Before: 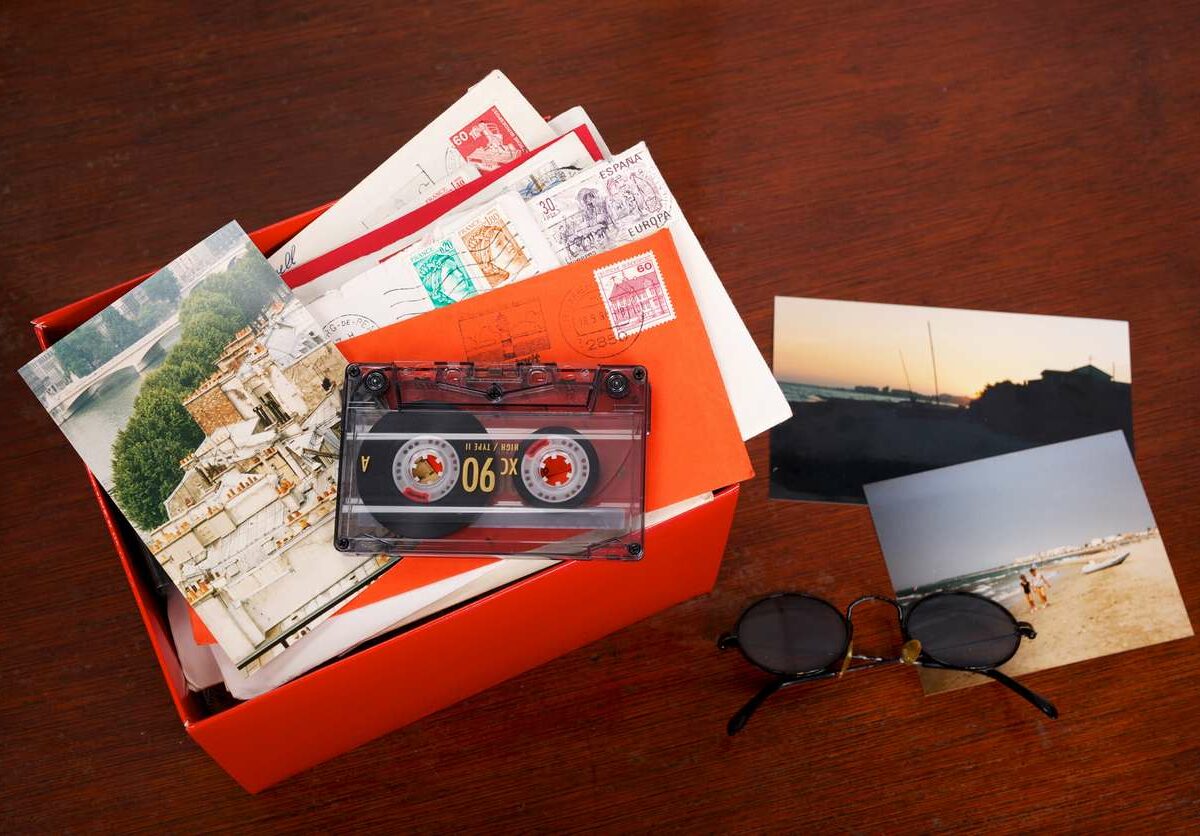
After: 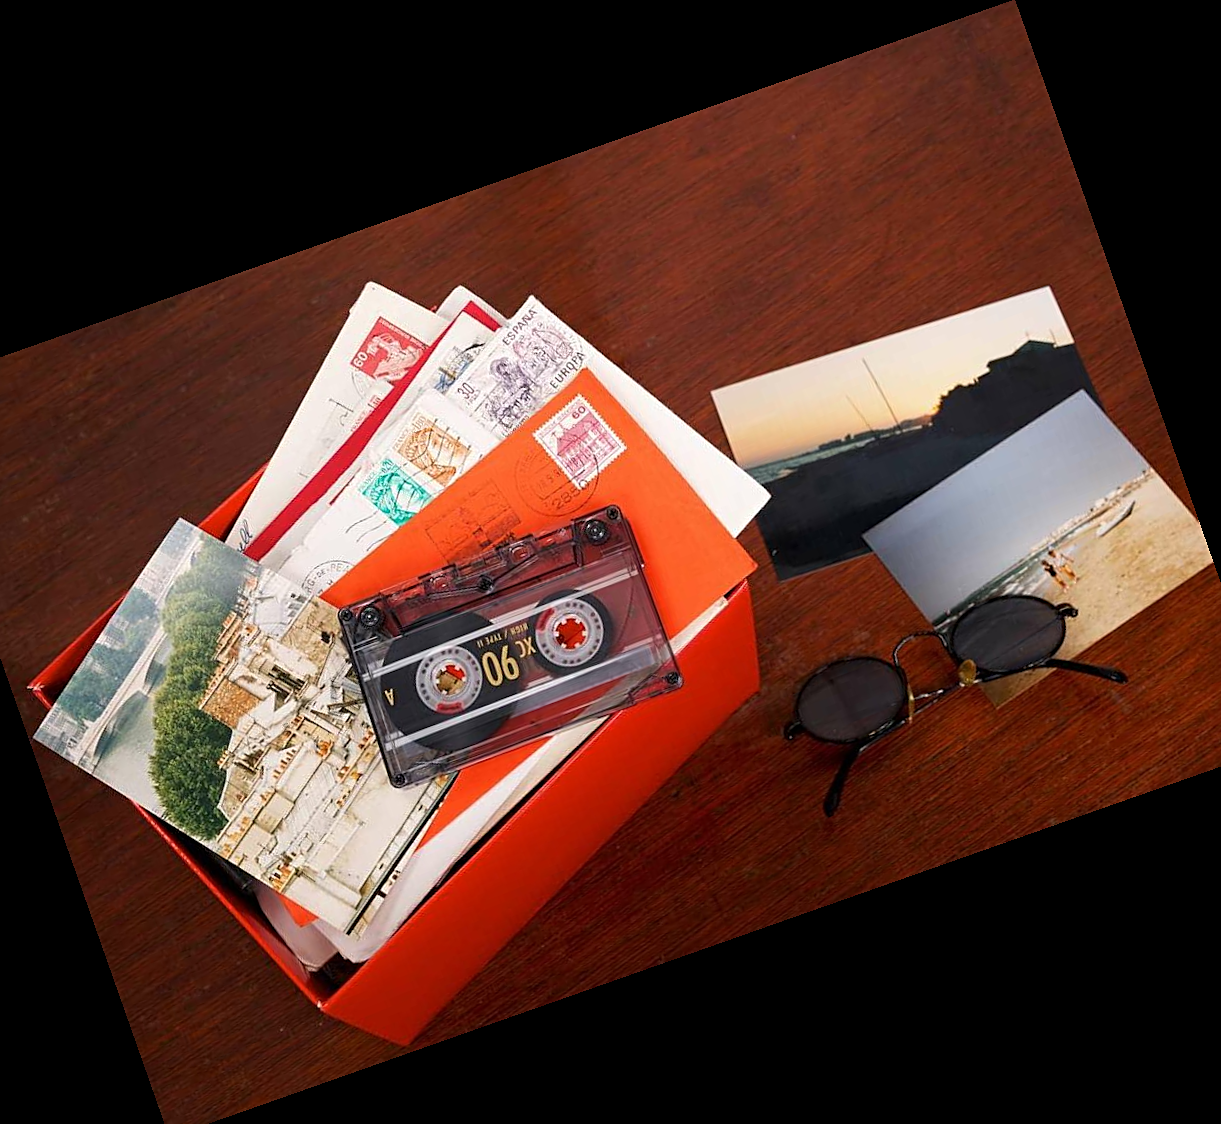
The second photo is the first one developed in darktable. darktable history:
rotate and perspective: rotation -2°, crop left 0.022, crop right 0.978, crop top 0.049, crop bottom 0.951
sharpen: on, module defaults
crop and rotate: angle 19.43°, left 6.812%, right 4.125%, bottom 1.087%
